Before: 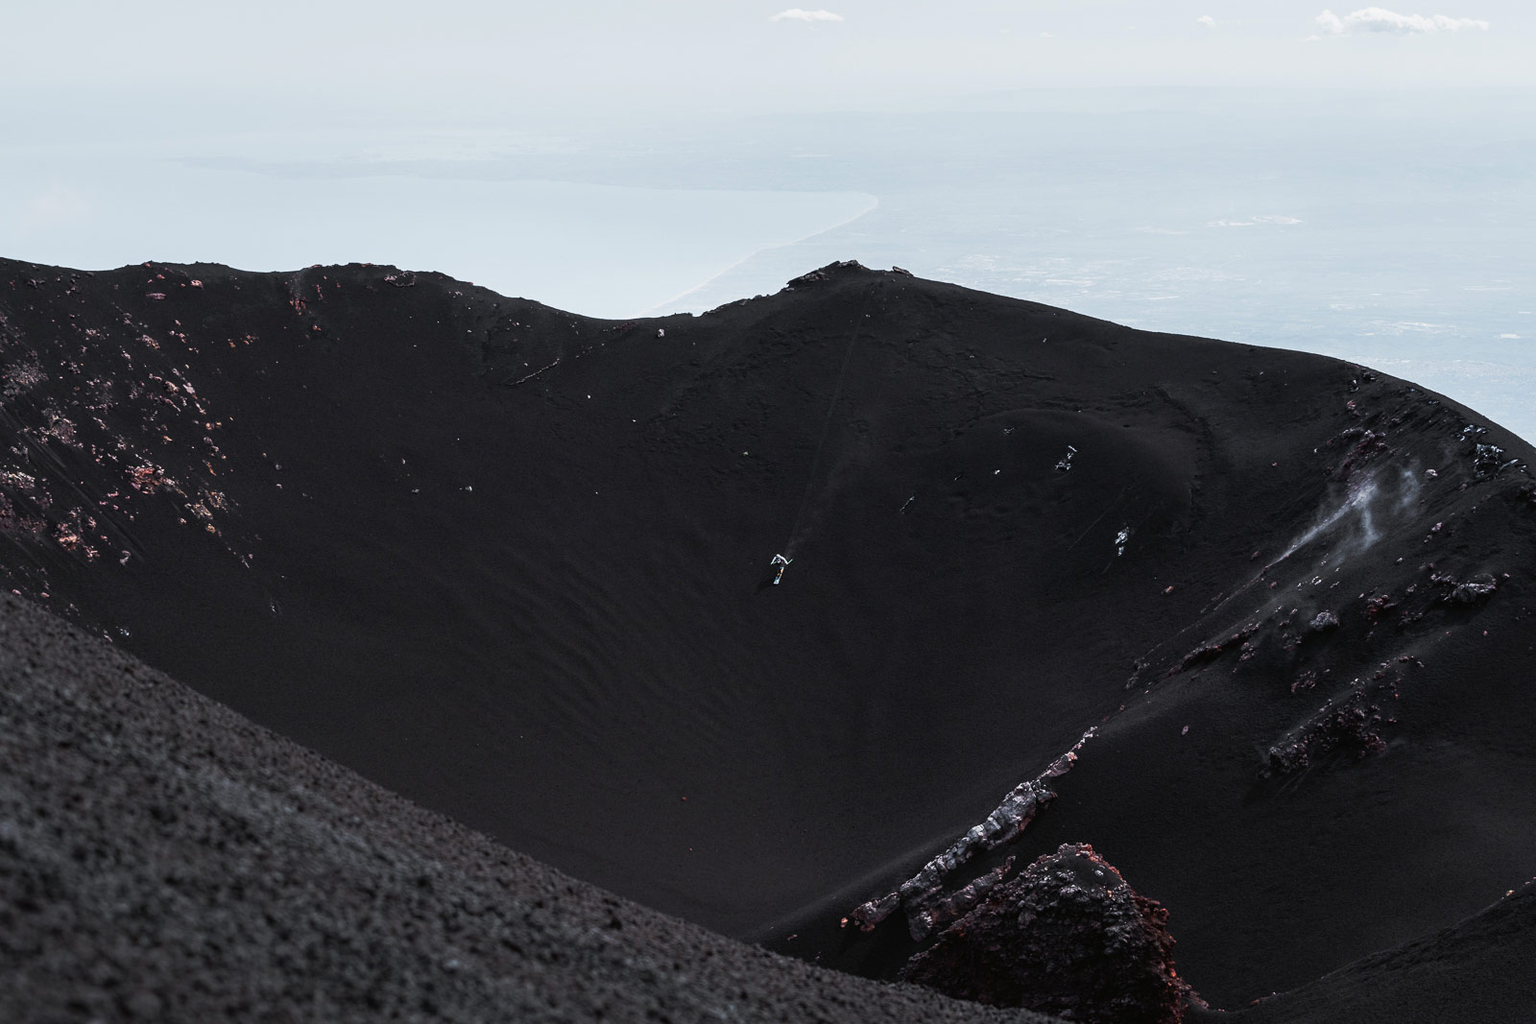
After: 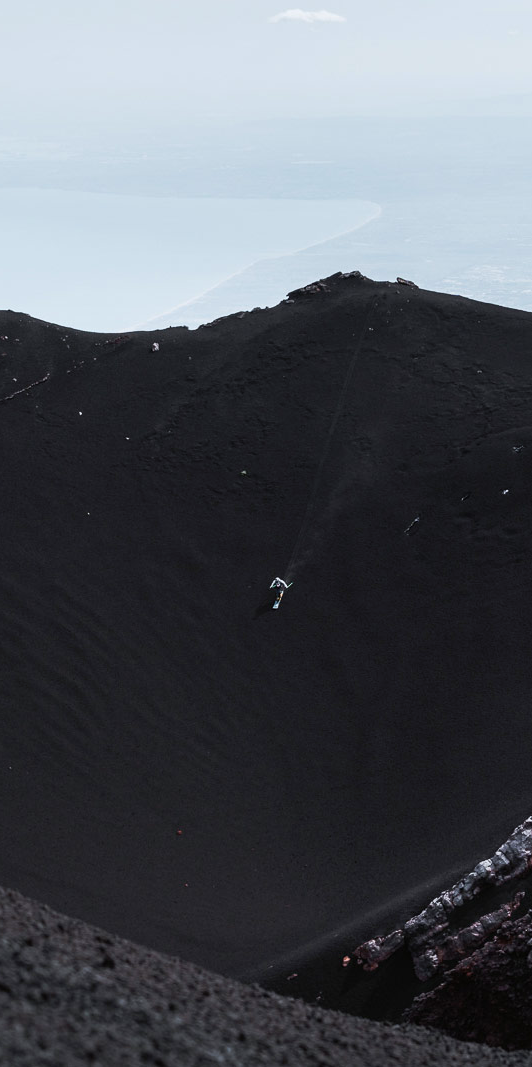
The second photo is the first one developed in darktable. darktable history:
crop: left 33.36%, right 33.36%
white balance: red 0.982, blue 1.018
